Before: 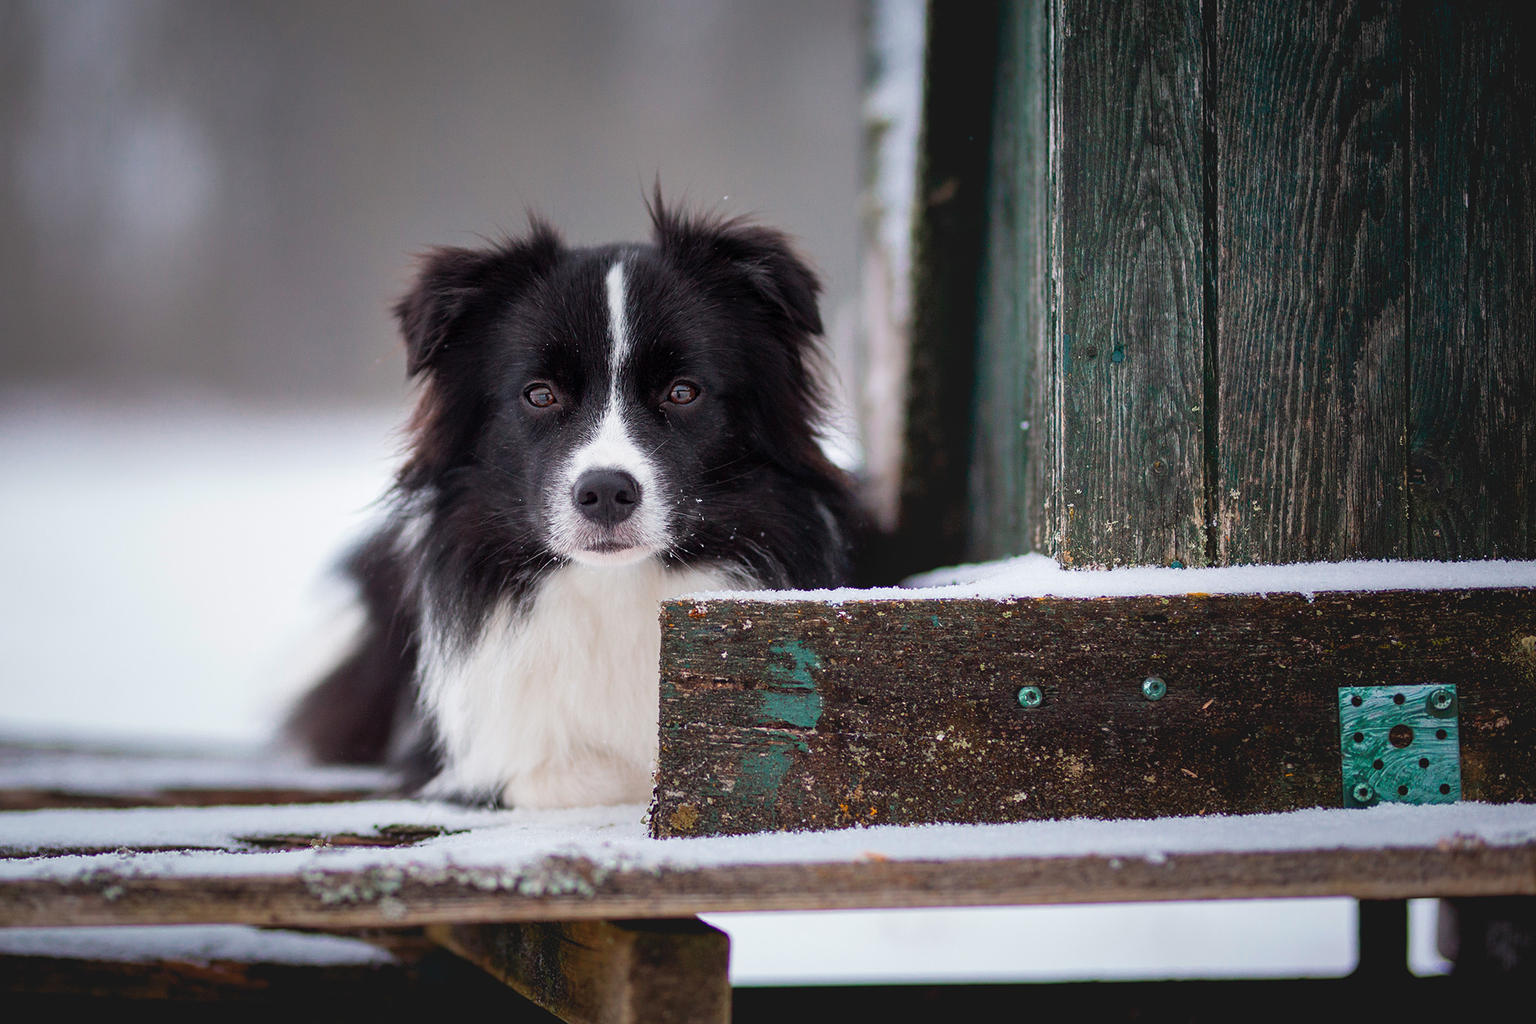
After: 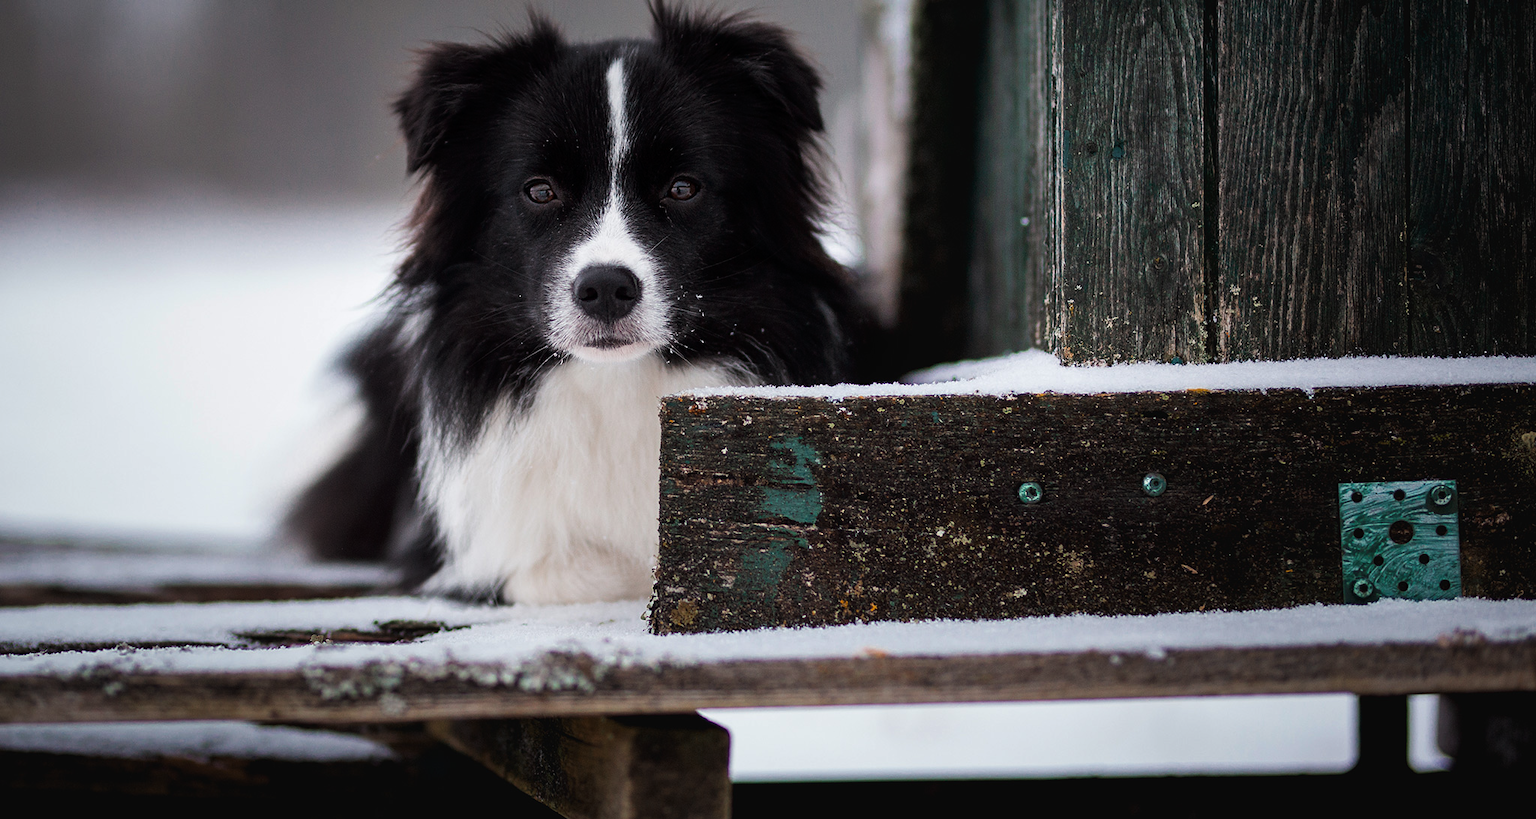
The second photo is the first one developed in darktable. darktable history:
crop and rotate: top 19.998%
tone curve: curves: ch0 [(0, 0) (0.153, 0.06) (1, 1)], color space Lab, linked channels, preserve colors none
